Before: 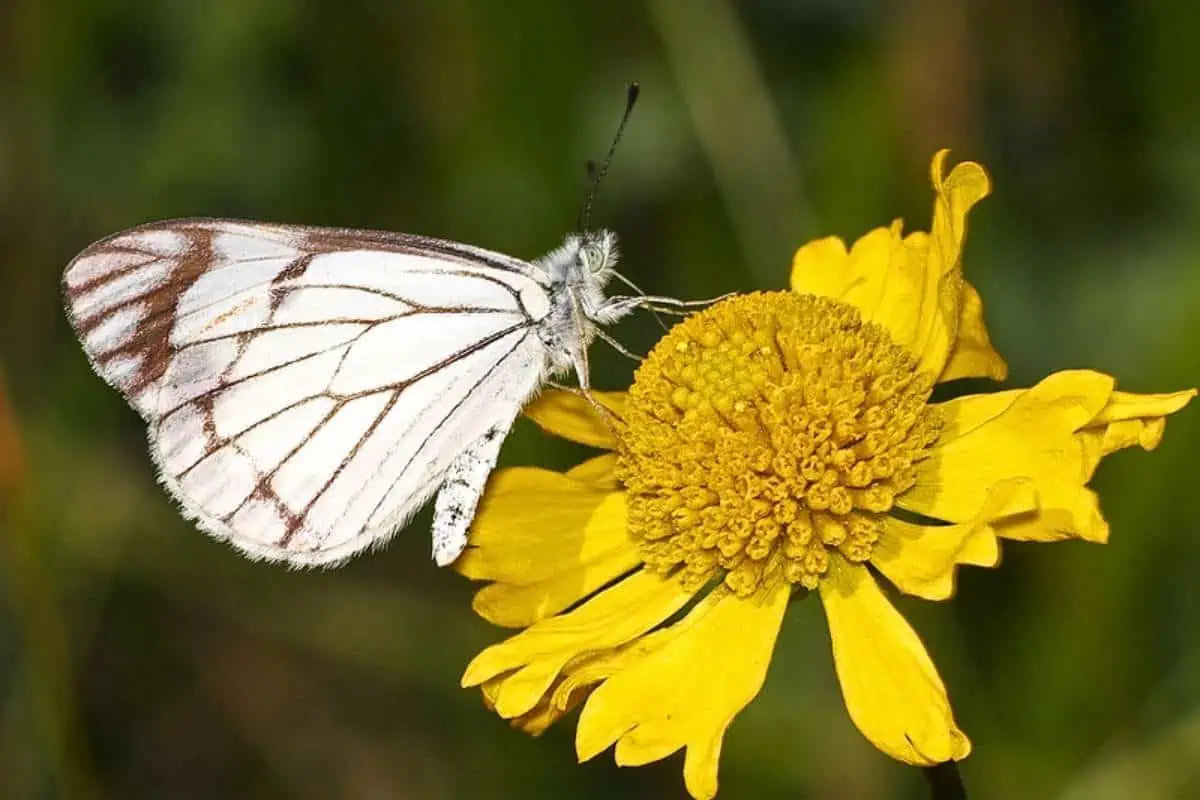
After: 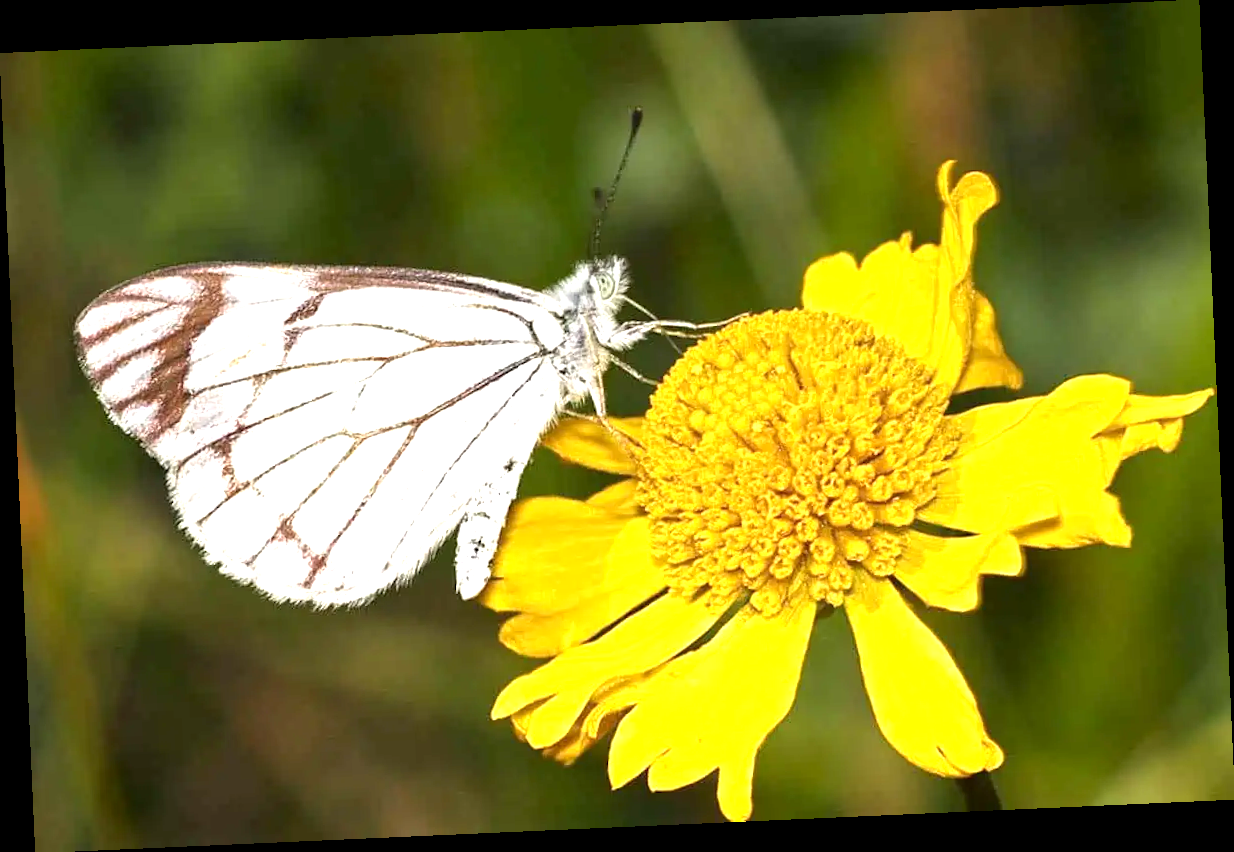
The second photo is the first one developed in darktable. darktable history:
color zones: curves: ch0 [(0, 0.5) (0.143, 0.5) (0.286, 0.5) (0.429, 0.5) (0.571, 0.5) (0.714, 0.476) (0.857, 0.5) (1, 0.5)]; ch2 [(0, 0.5) (0.143, 0.5) (0.286, 0.5) (0.429, 0.5) (0.571, 0.5) (0.714, 0.487) (0.857, 0.5) (1, 0.5)]
exposure: black level correction 0.001, exposure 0.955 EV, compensate exposure bias true, compensate highlight preservation false
rotate and perspective: rotation -2.56°, automatic cropping off
